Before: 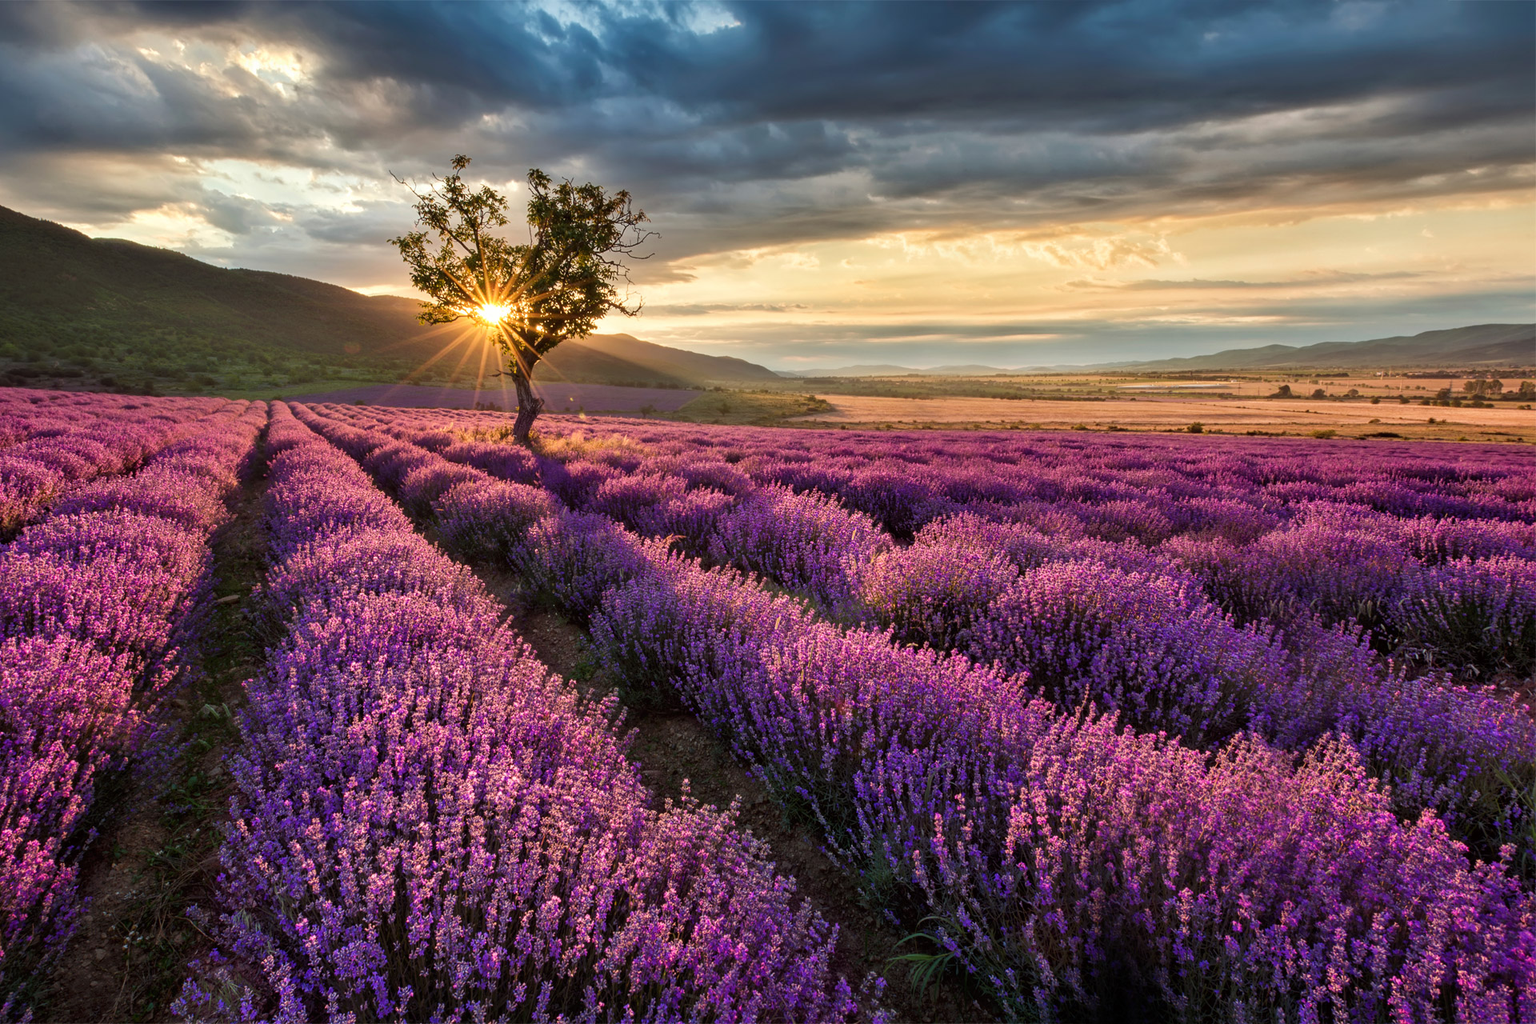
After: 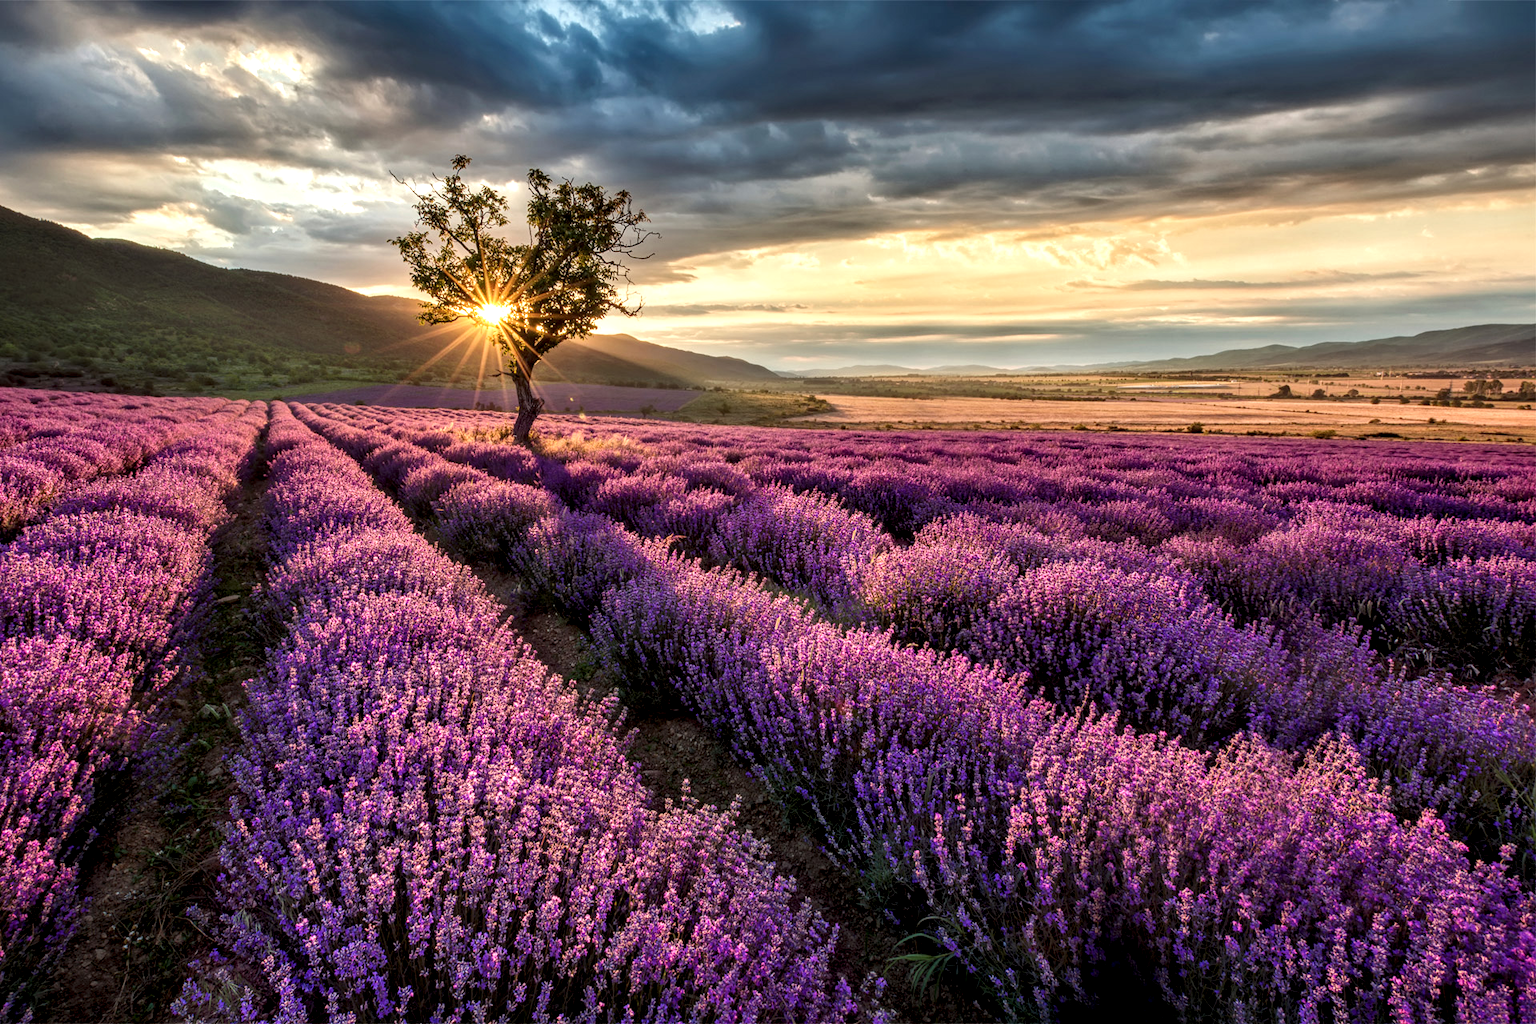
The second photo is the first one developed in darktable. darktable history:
local contrast: detail 150%
